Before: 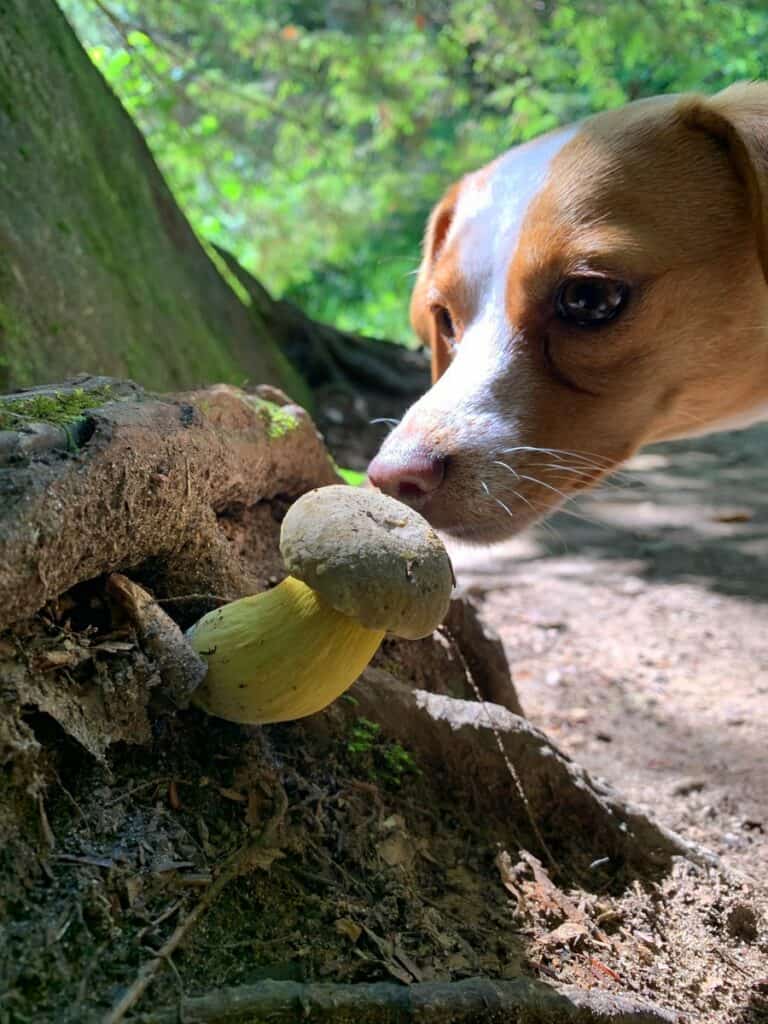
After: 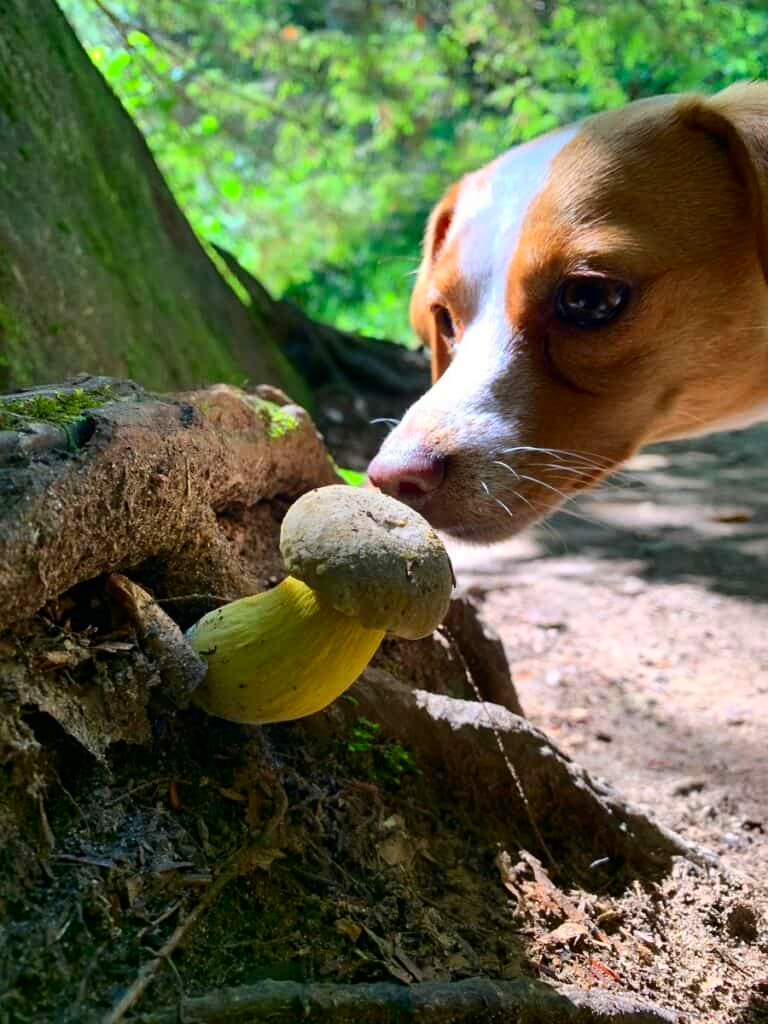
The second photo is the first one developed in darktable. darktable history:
contrast brightness saturation: contrast 0.183, saturation 0.31
